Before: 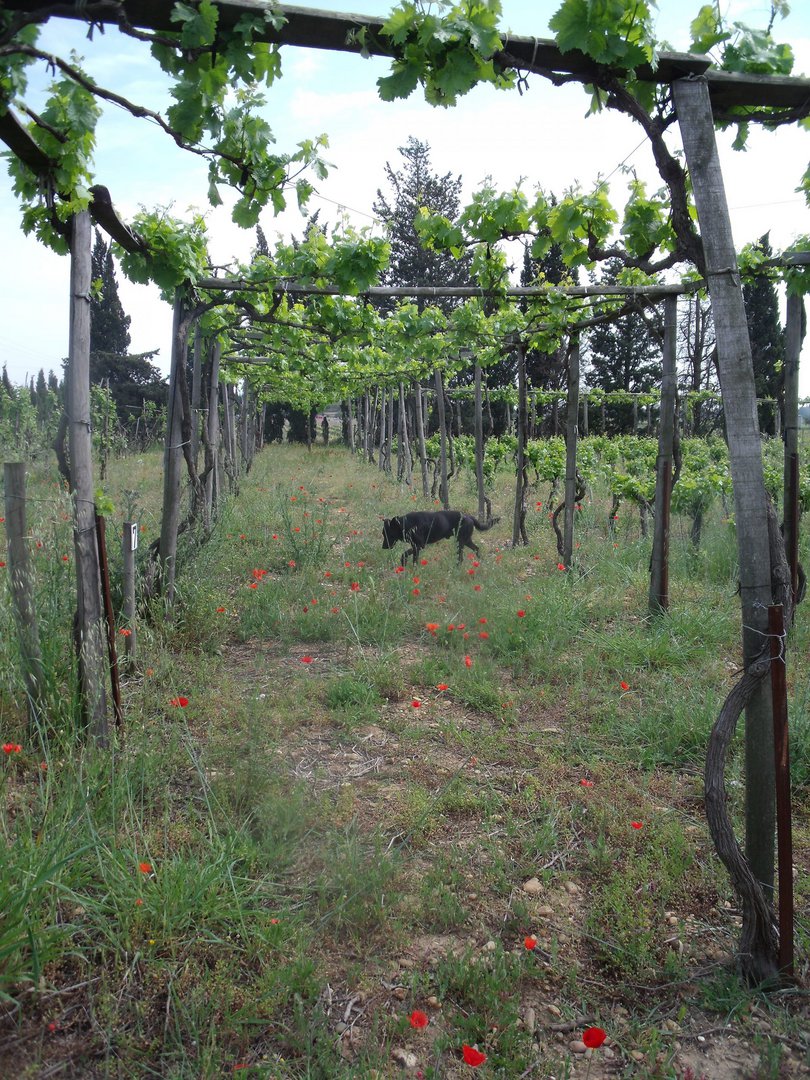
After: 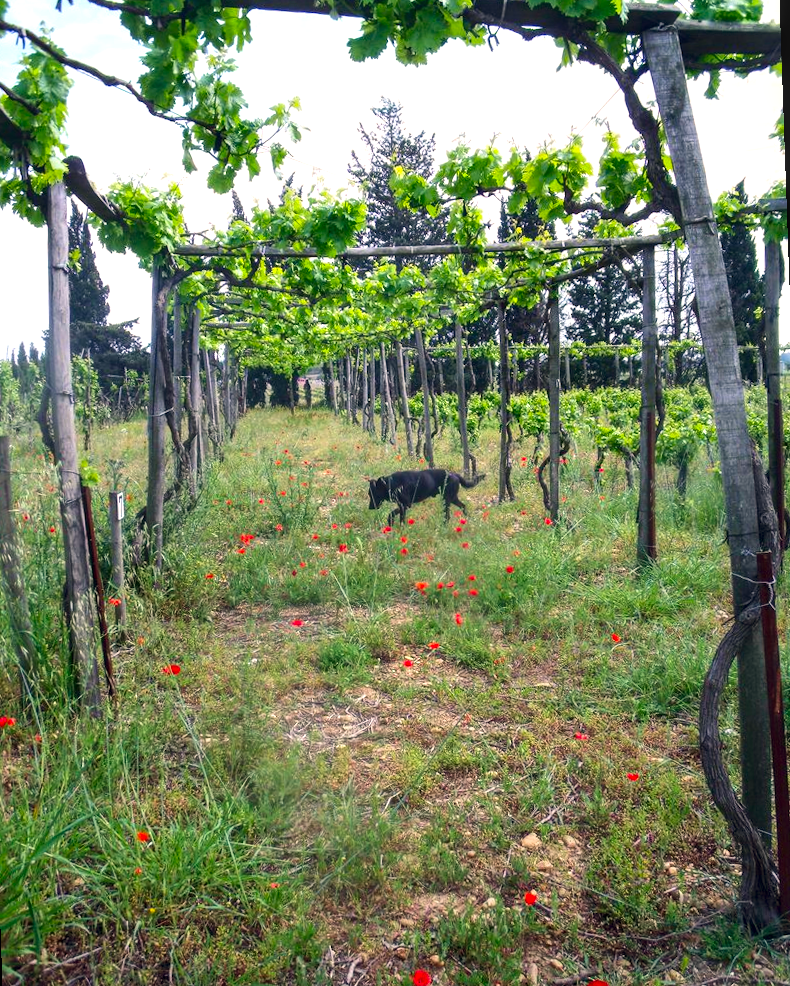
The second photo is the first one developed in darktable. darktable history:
local contrast: on, module defaults
color balance rgb: shadows lift › hue 87.51°, highlights gain › chroma 1.62%, highlights gain › hue 55.1°, global offset › chroma 0.06%, global offset › hue 253.66°, linear chroma grading › global chroma 0.5%, perceptual saturation grading › global saturation 16.38%
velvia: strength 15%
rotate and perspective: rotation -2°, crop left 0.022, crop right 0.978, crop top 0.049, crop bottom 0.951
contrast brightness saturation: contrast 0.16, saturation 0.32
crop and rotate: left 1.774%, right 0.633%, bottom 1.28%
exposure: exposure 0.559 EV, compensate highlight preservation false
